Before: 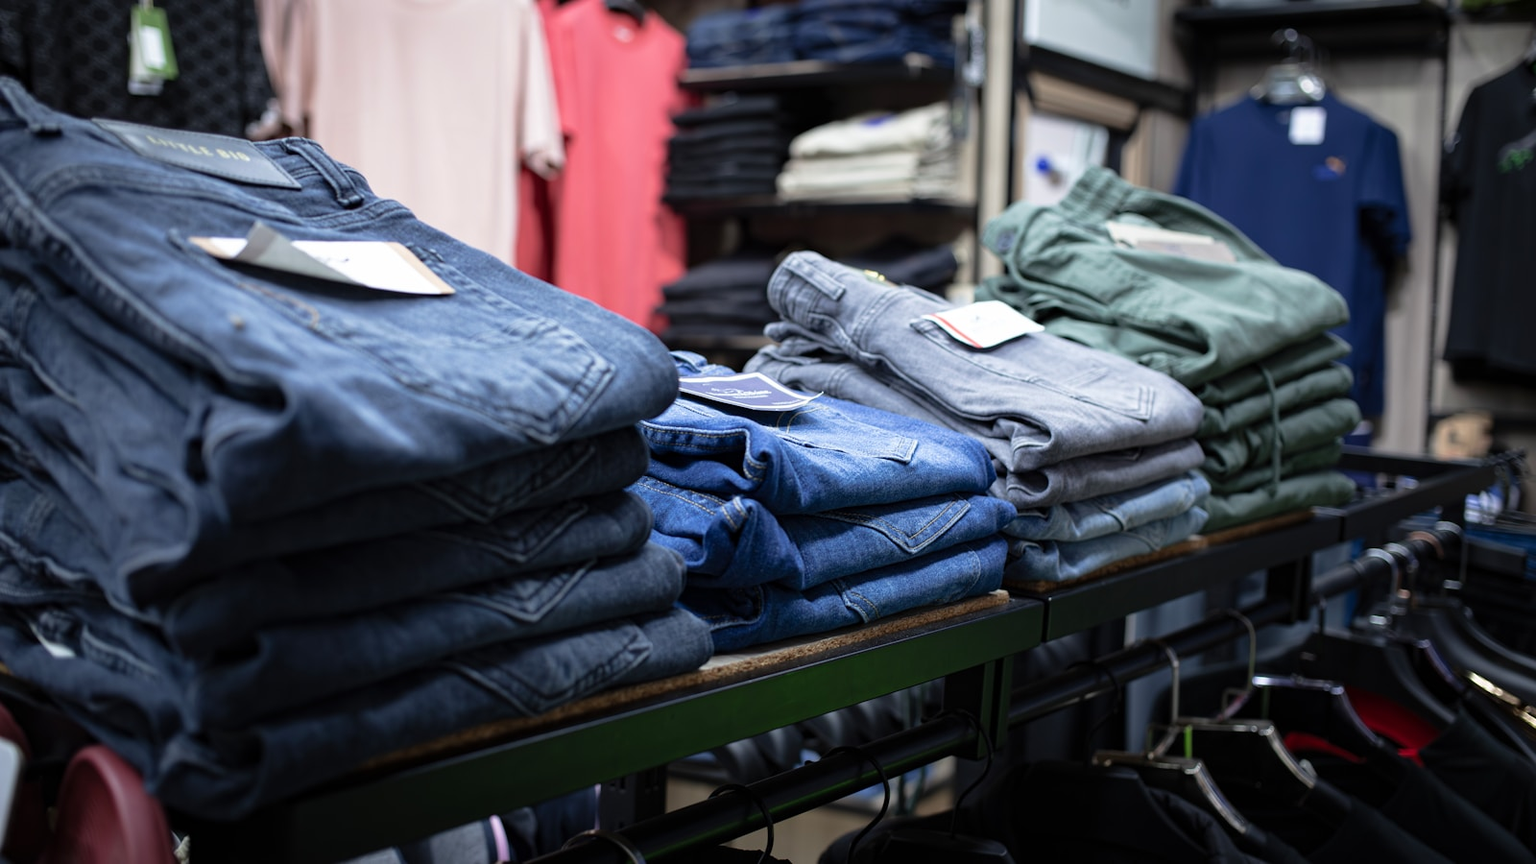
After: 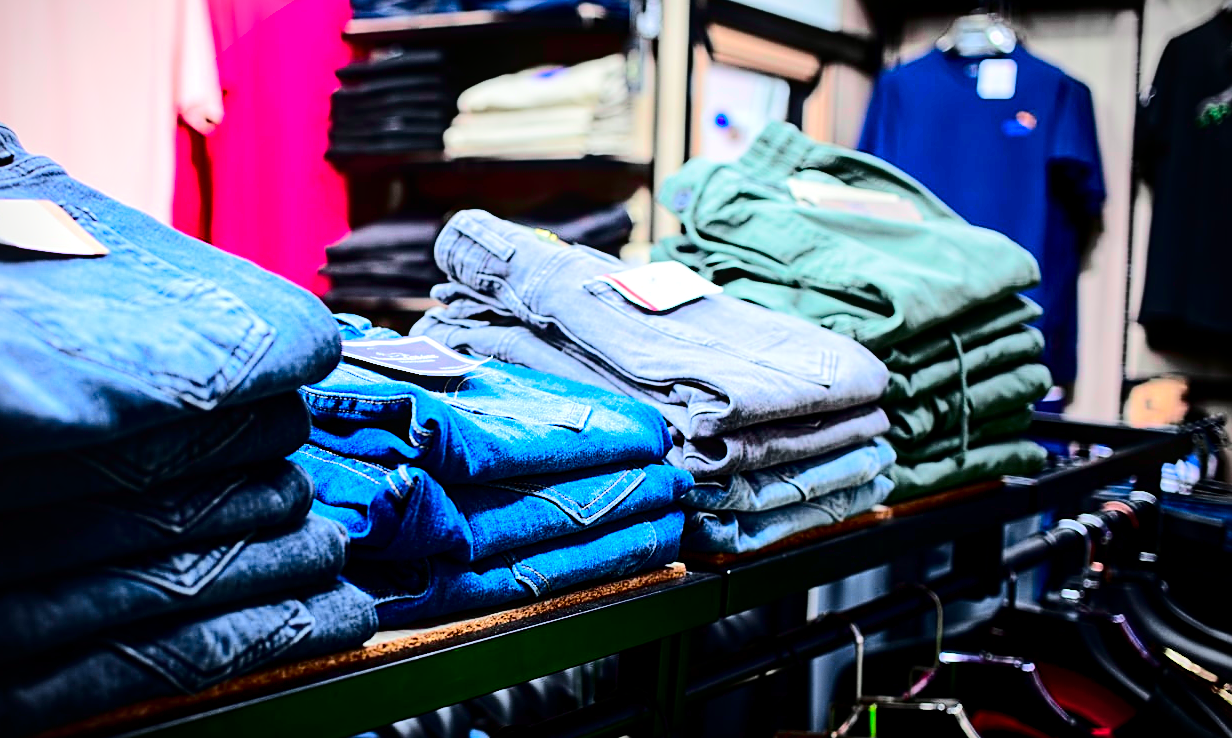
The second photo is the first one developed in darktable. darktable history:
sharpen: on, module defaults
vignetting: fall-off start 88.94%, fall-off radius 43.59%, brightness -0.347, width/height ratio 1.167, unbound false
crop: left 22.813%, top 5.85%, bottom 11.897%
contrast brightness saturation: contrast 0.26, brightness 0.017, saturation 0.876
tone curve: curves: ch0 [(0, 0) (0.058, 0.022) (0.265, 0.208) (0.41, 0.417) (0.485, 0.524) (0.638, 0.673) (0.845, 0.828) (0.994, 0.964)]; ch1 [(0, 0) (0.136, 0.146) (0.317, 0.34) (0.382, 0.408) (0.469, 0.482) (0.498, 0.497) (0.557, 0.573) (0.644, 0.643) (0.725, 0.765) (1, 1)]; ch2 [(0, 0) (0.352, 0.403) (0.45, 0.469) (0.502, 0.504) (0.54, 0.524) (0.592, 0.566) (0.638, 0.599) (1, 1)], color space Lab, independent channels, preserve colors none
tone equalizer: -7 EV 0.151 EV, -6 EV 0.607 EV, -5 EV 1.14 EV, -4 EV 1.34 EV, -3 EV 1.13 EV, -2 EV 0.6 EV, -1 EV 0.148 EV, edges refinement/feathering 500, mask exposure compensation -1.57 EV, preserve details no
color balance rgb: perceptual saturation grading › global saturation 29.596%
local contrast: highlights 95%, shadows 88%, detail 160%, midtone range 0.2
